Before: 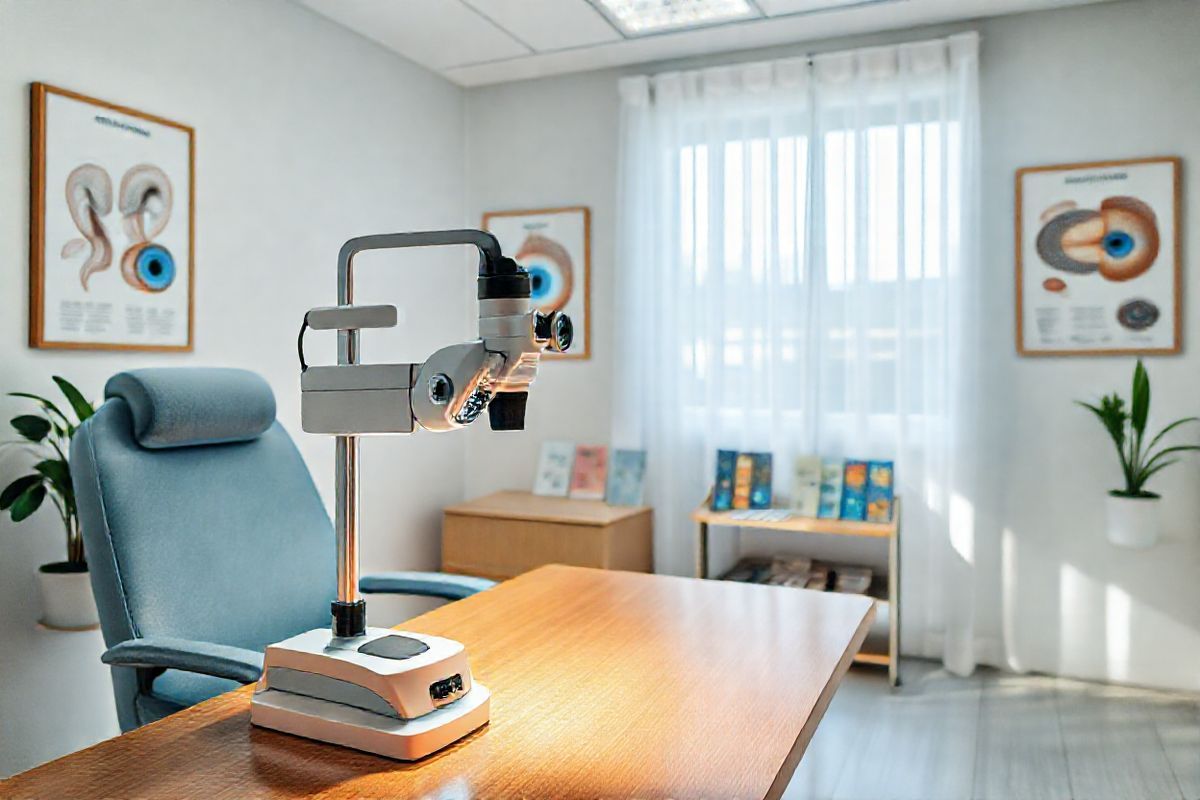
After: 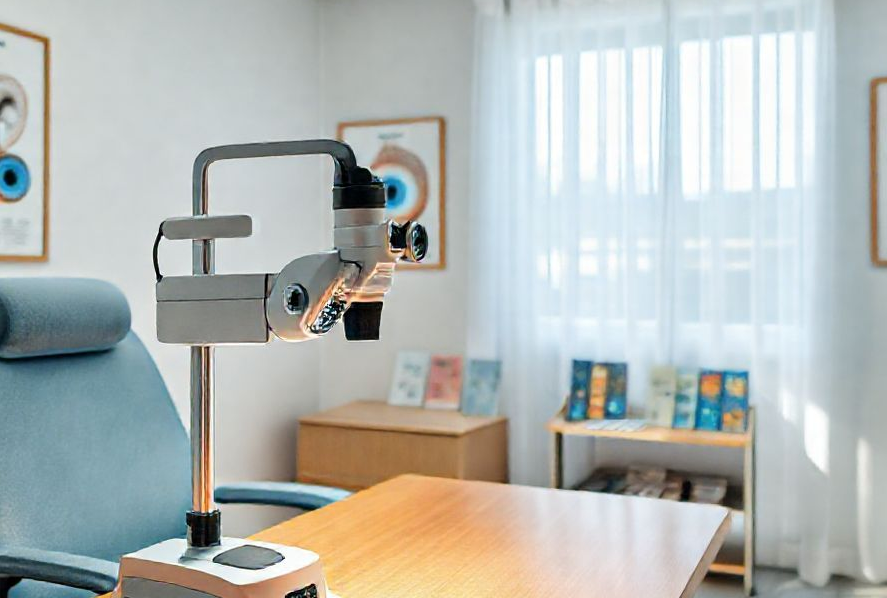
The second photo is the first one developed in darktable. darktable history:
crop and rotate: left 12.09%, top 11.336%, right 13.948%, bottom 13.848%
